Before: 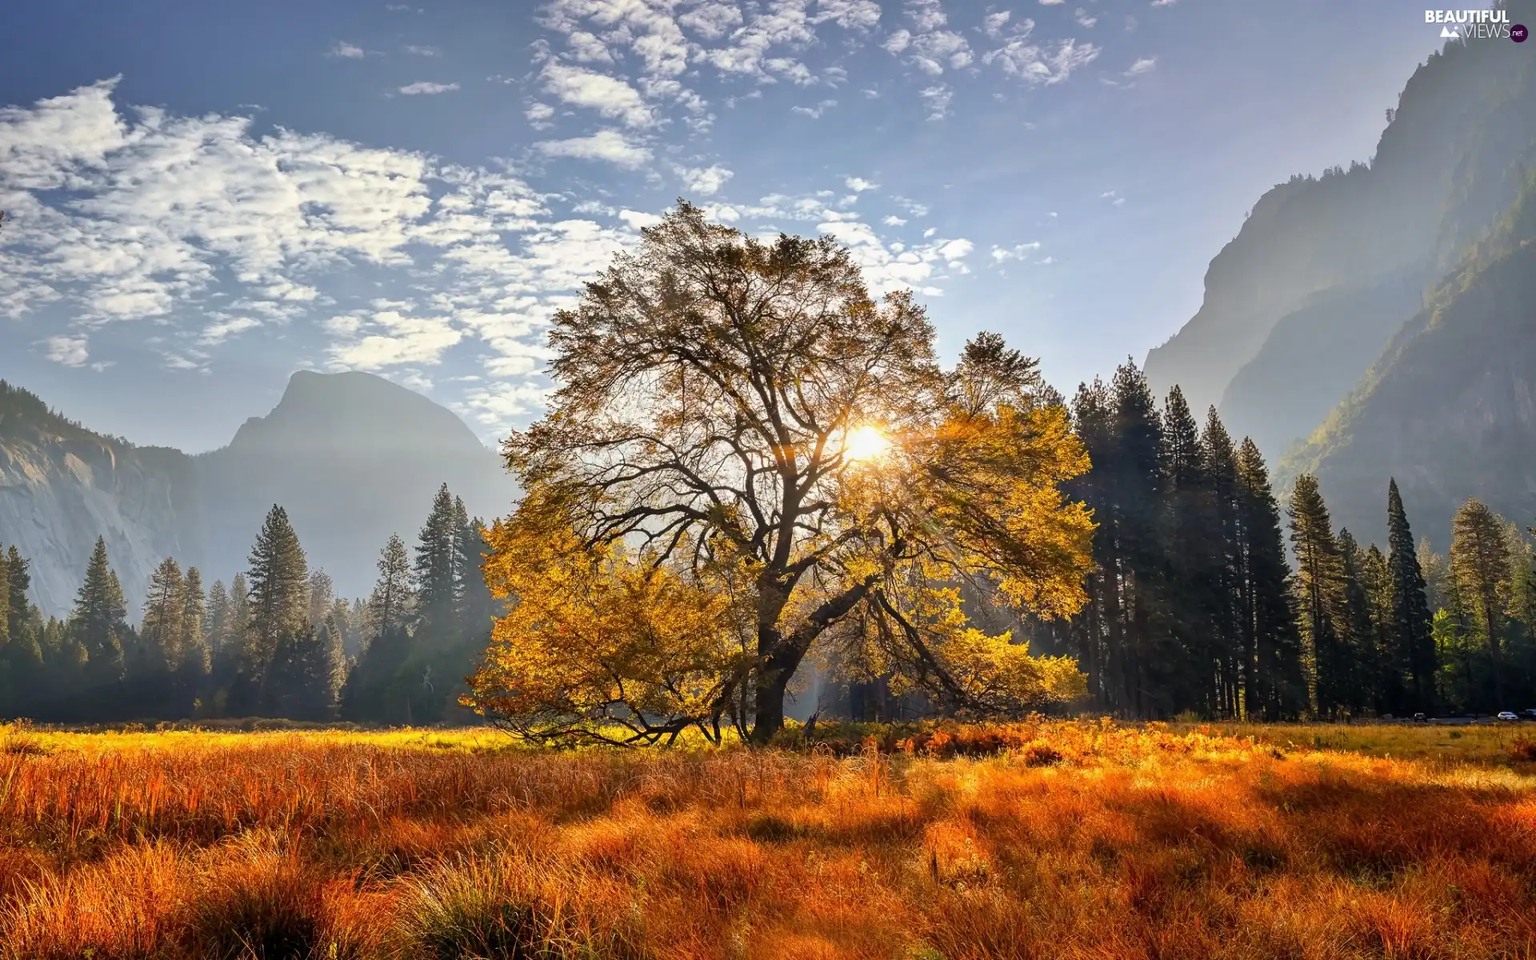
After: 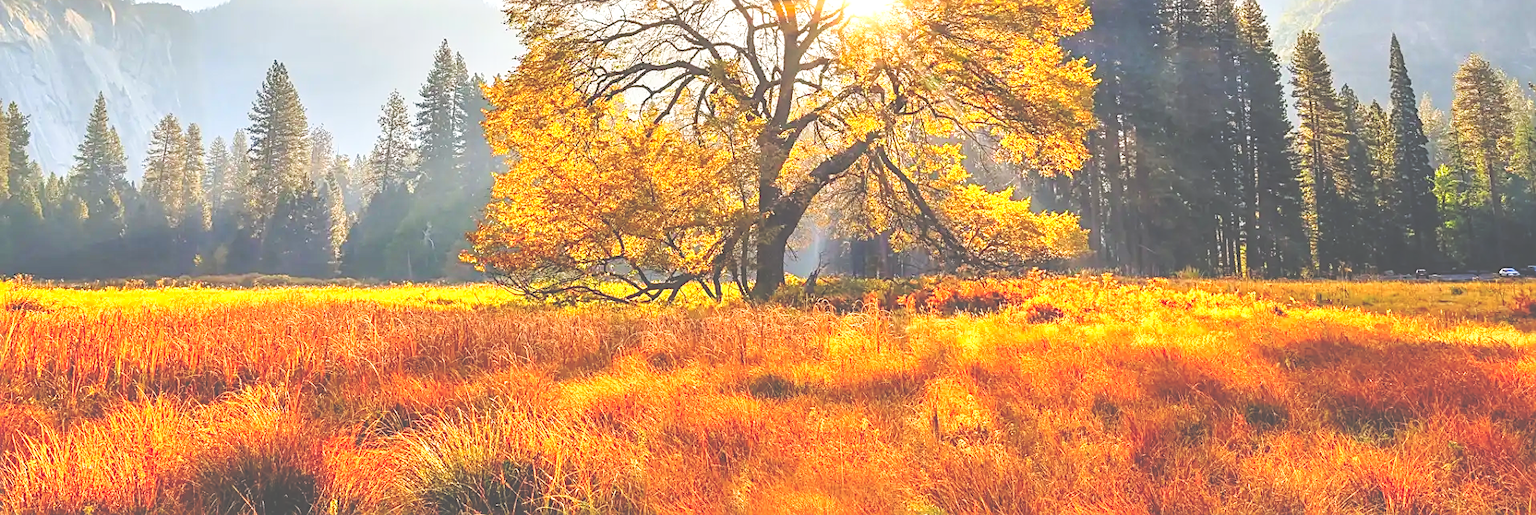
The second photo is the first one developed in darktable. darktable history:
sharpen: on, module defaults
contrast brightness saturation: contrast 0.067, brightness 0.174, saturation 0.41
crop and rotate: top 46.256%, right 0.088%
local contrast: detail 130%
exposure: black level correction -0.041, exposure 0.063 EV, compensate highlight preservation false
base curve: curves: ch0 [(0, 0) (0.028, 0.03) (0.121, 0.232) (0.46, 0.748) (0.859, 0.968) (1, 1)], preserve colors none
shadows and highlights: radius 334.67, shadows 64.73, highlights 5.84, compress 87.89%, soften with gaussian
